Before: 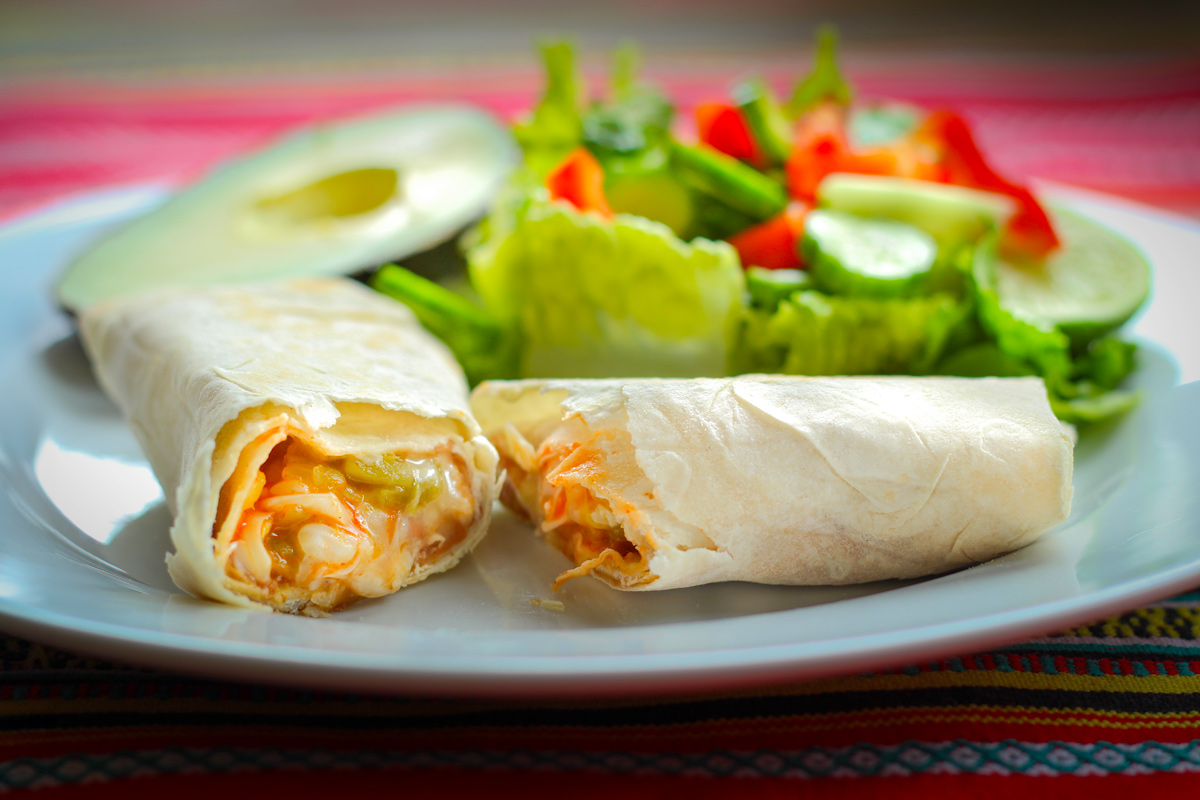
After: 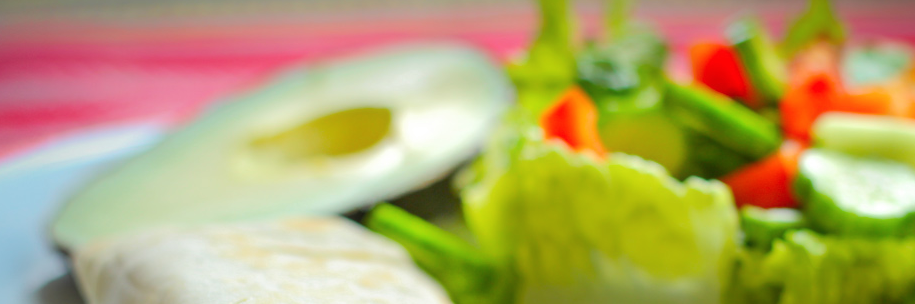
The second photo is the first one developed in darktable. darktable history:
haze removal: strength -0.05
crop: left 0.579%, top 7.627%, right 23.167%, bottom 54.275%
